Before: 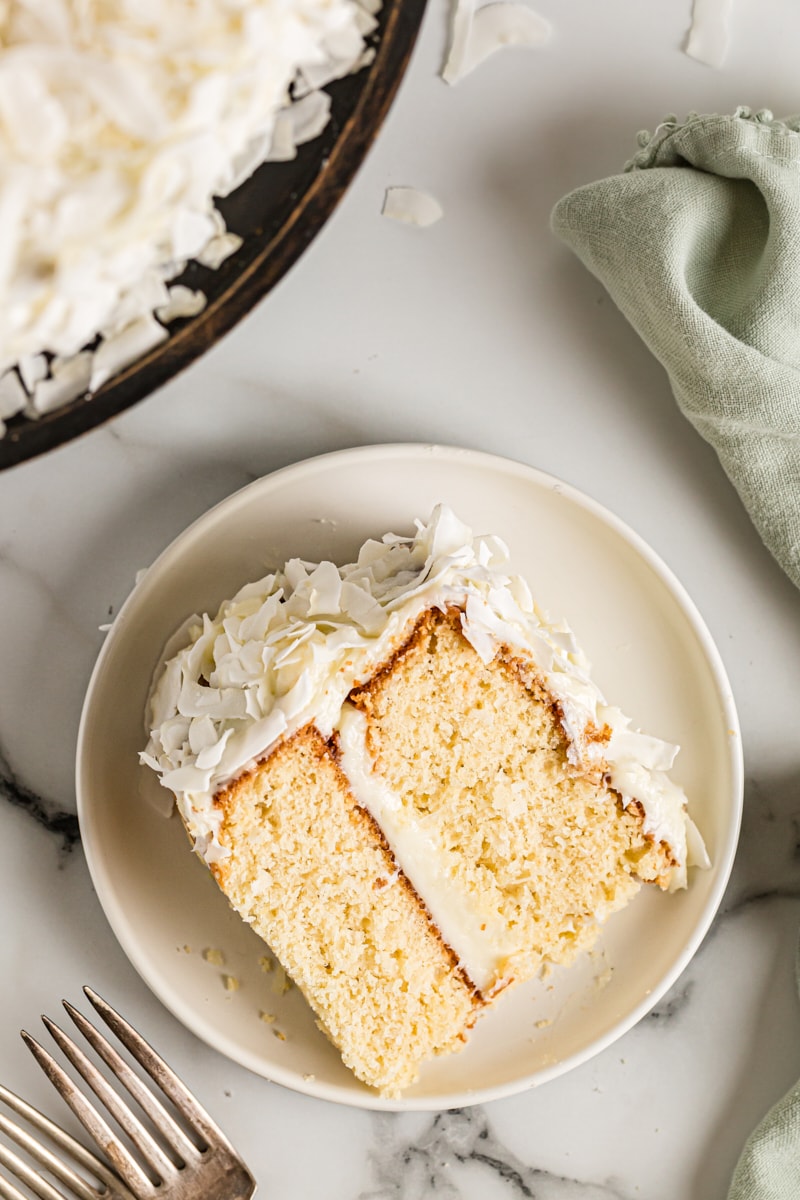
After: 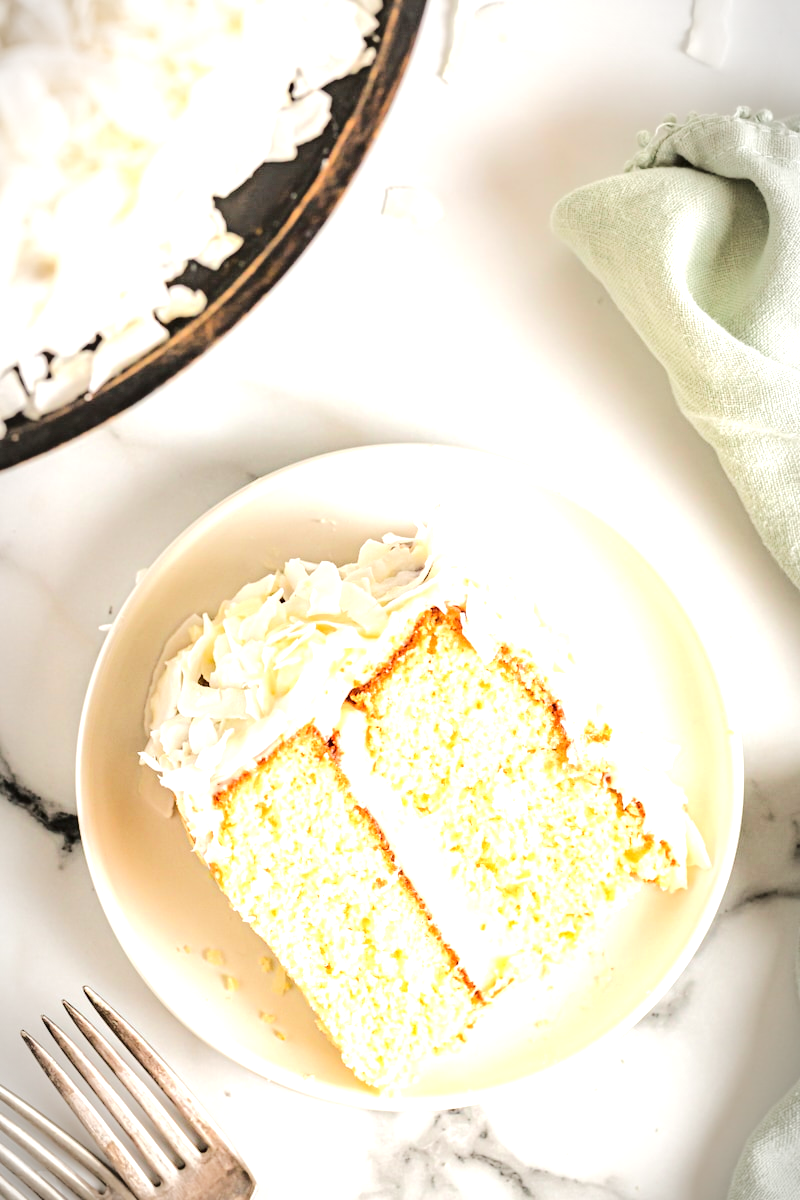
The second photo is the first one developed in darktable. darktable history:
exposure: black level correction 0, exposure 1 EV, compensate exposure bias true, compensate highlight preservation false
vignetting: fall-off start 86.66%, automatic ratio true
tone equalizer: -7 EV 0.146 EV, -6 EV 0.579 EV, -5 EV 1.17 EV, -4 EV 1.37 EV, -3 EV 1.13 EV, -2 EV 0.6 EV, -1 EV 0.158 EV, edges refinement/feathering 500, mask exposure compensation -1.57 EV, preserve details no
